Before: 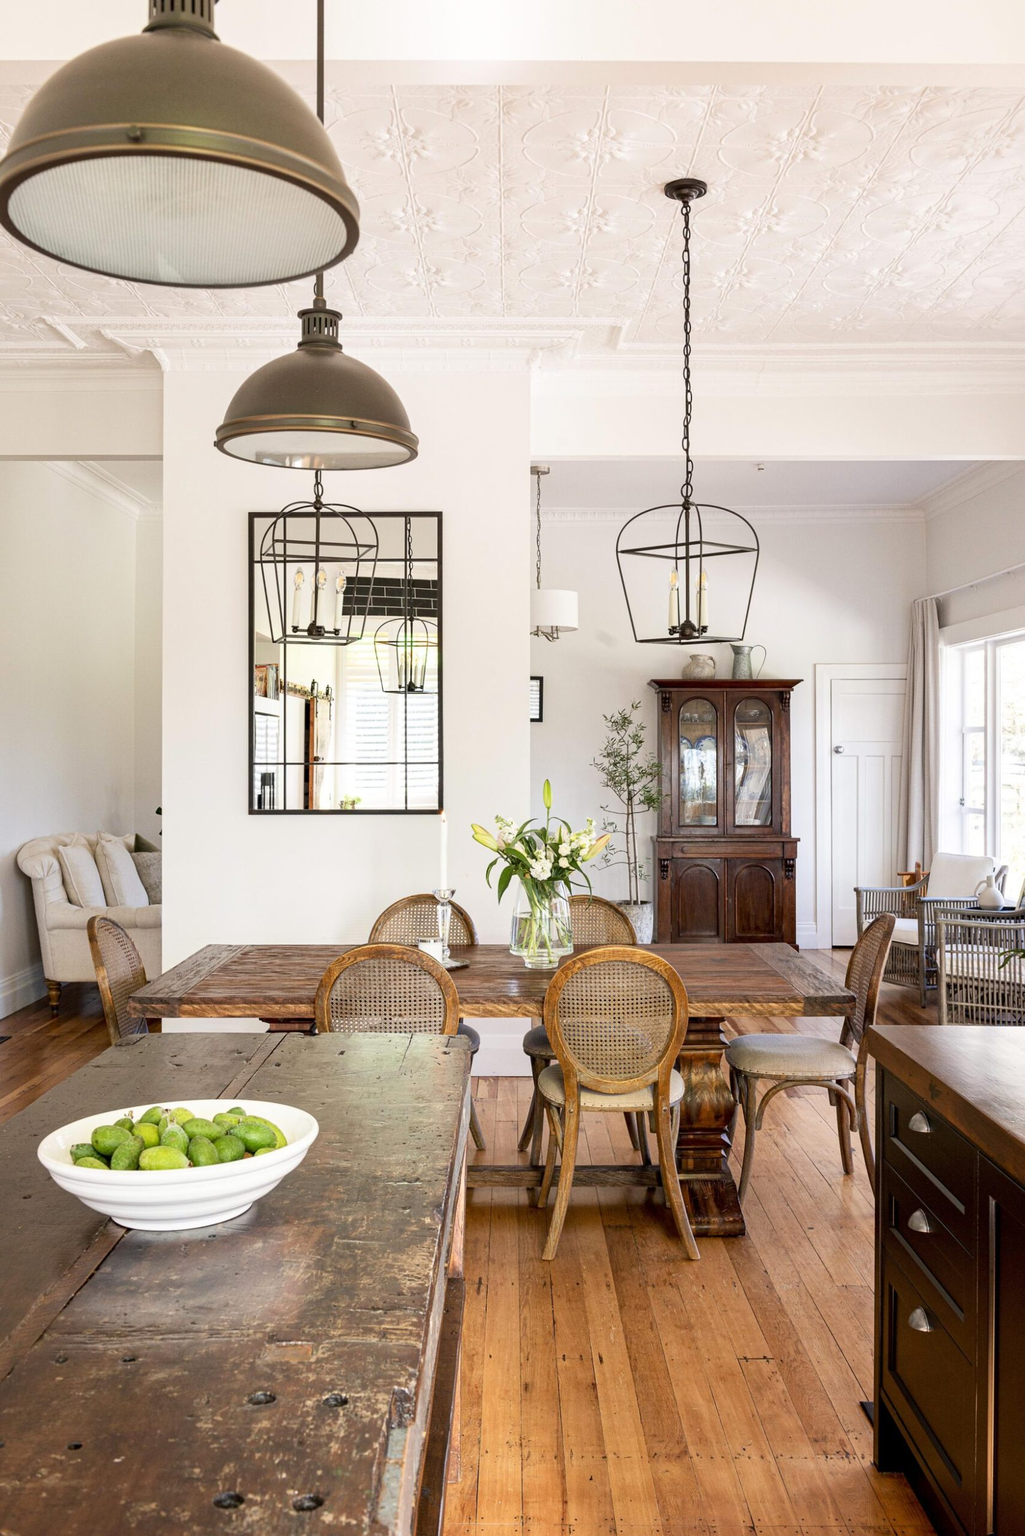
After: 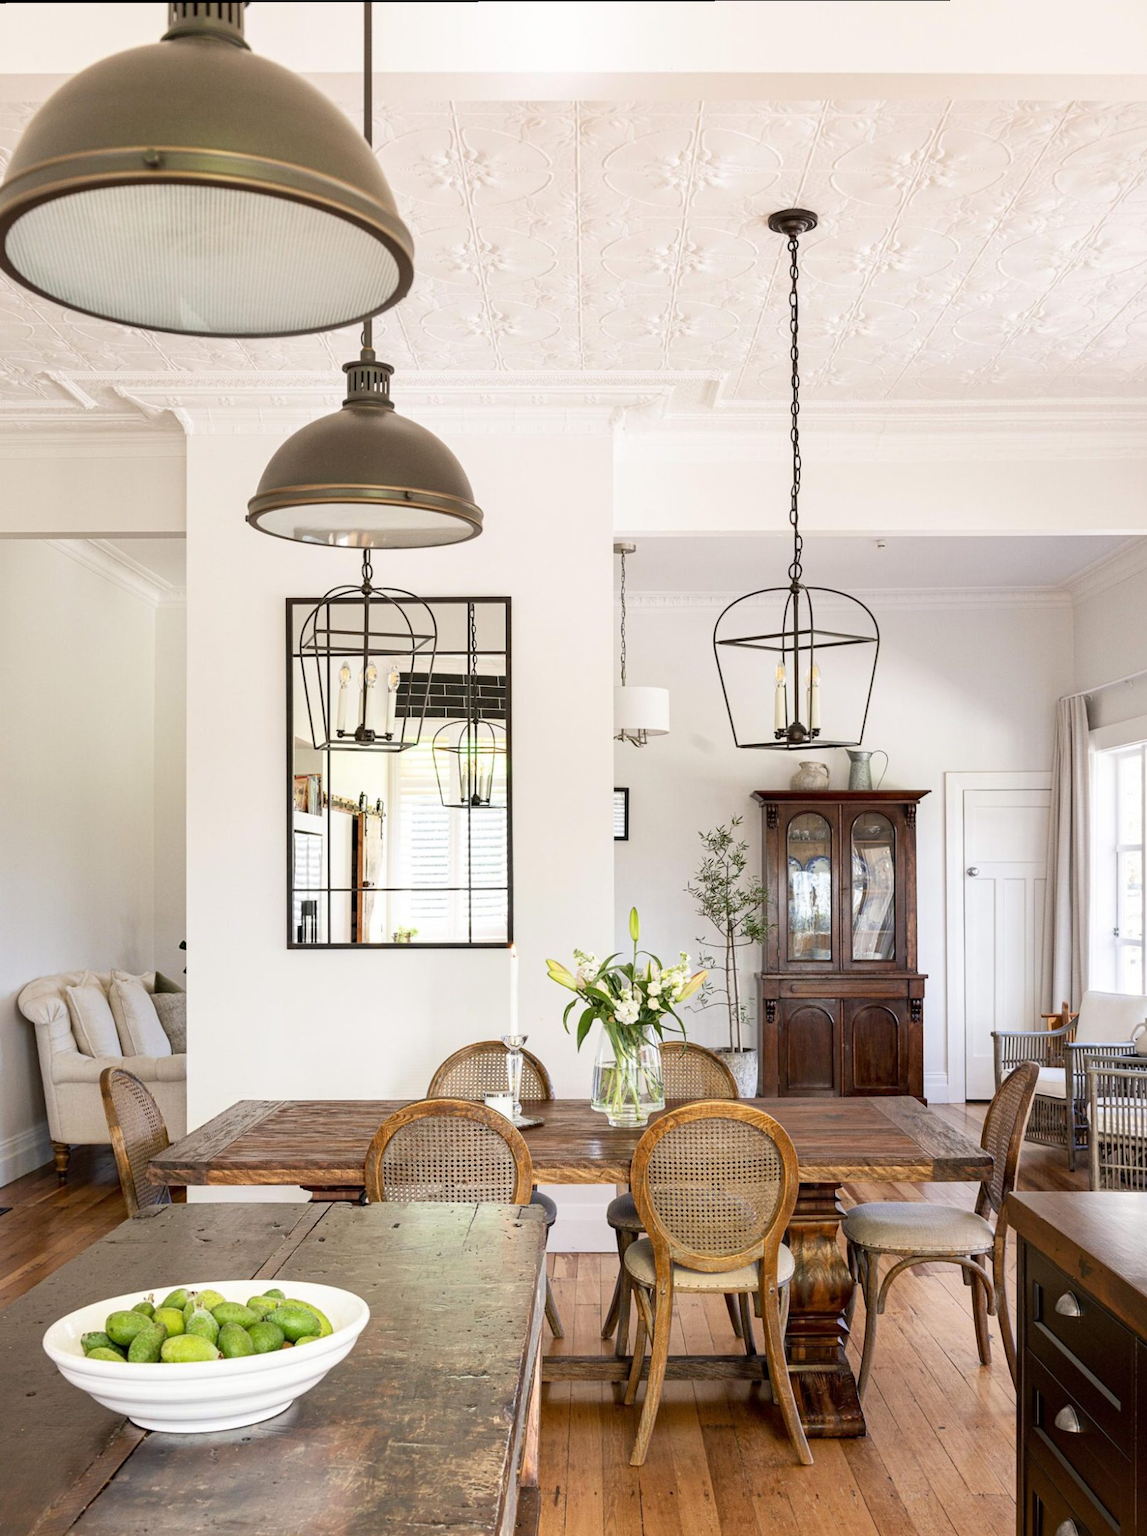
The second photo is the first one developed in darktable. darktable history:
crop and rotate: angle 0.173°, left 0.44%, right 3.611%, bottom 14.071%
